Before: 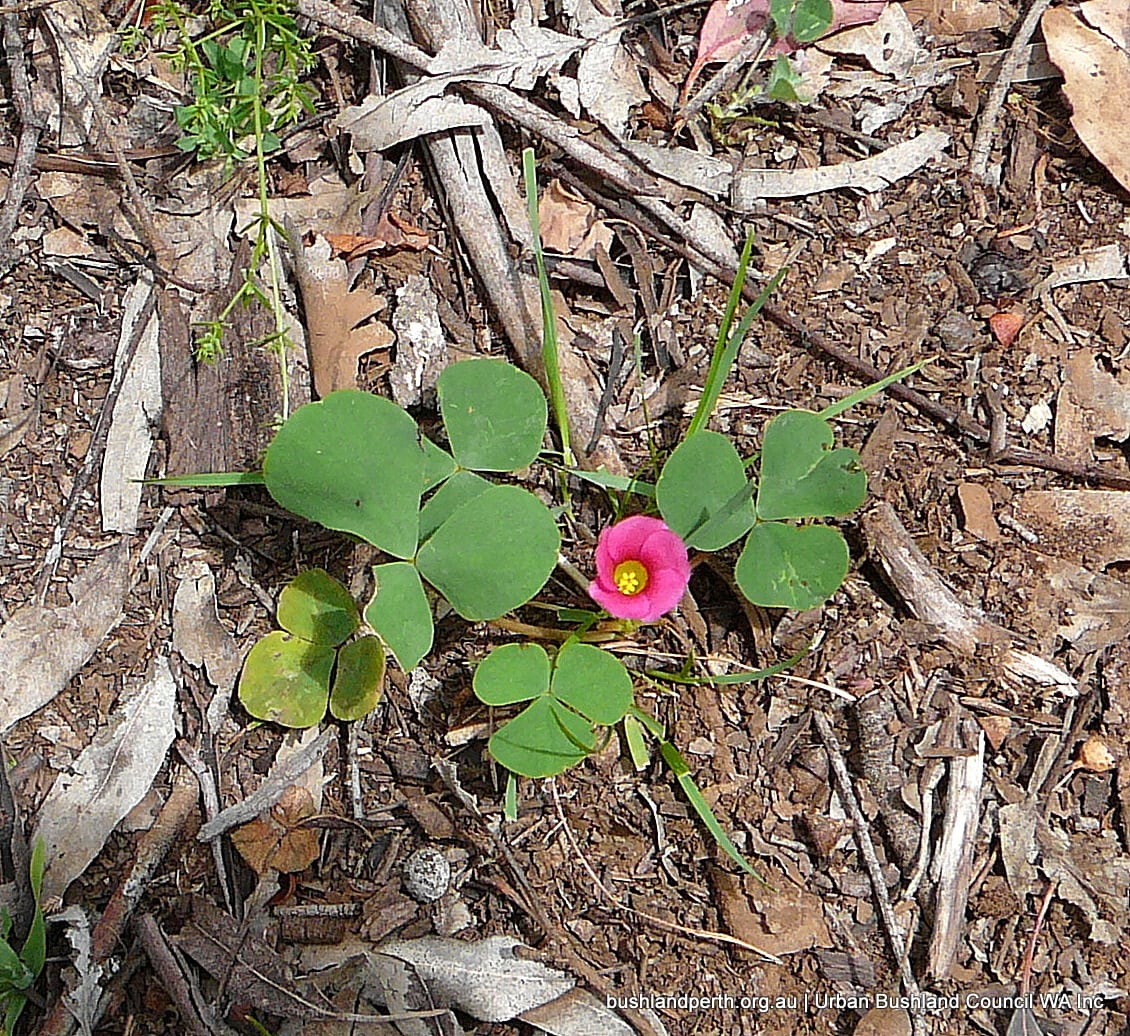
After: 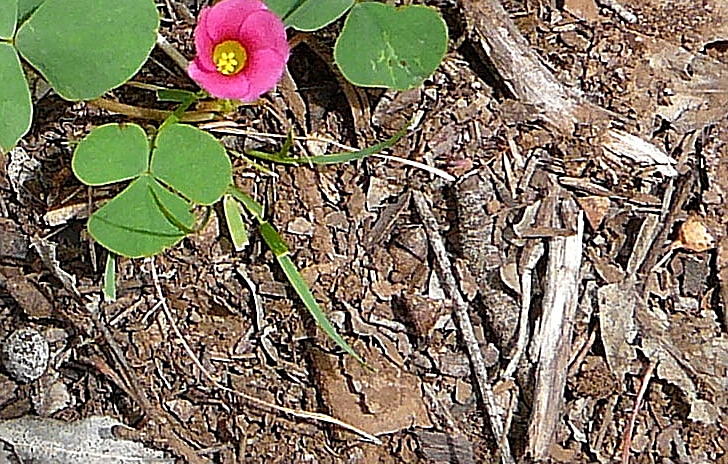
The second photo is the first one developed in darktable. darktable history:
crop and rotate: left 35.509%, top 50.238%, bottom 4.934%
sharpen: on, module defaults
